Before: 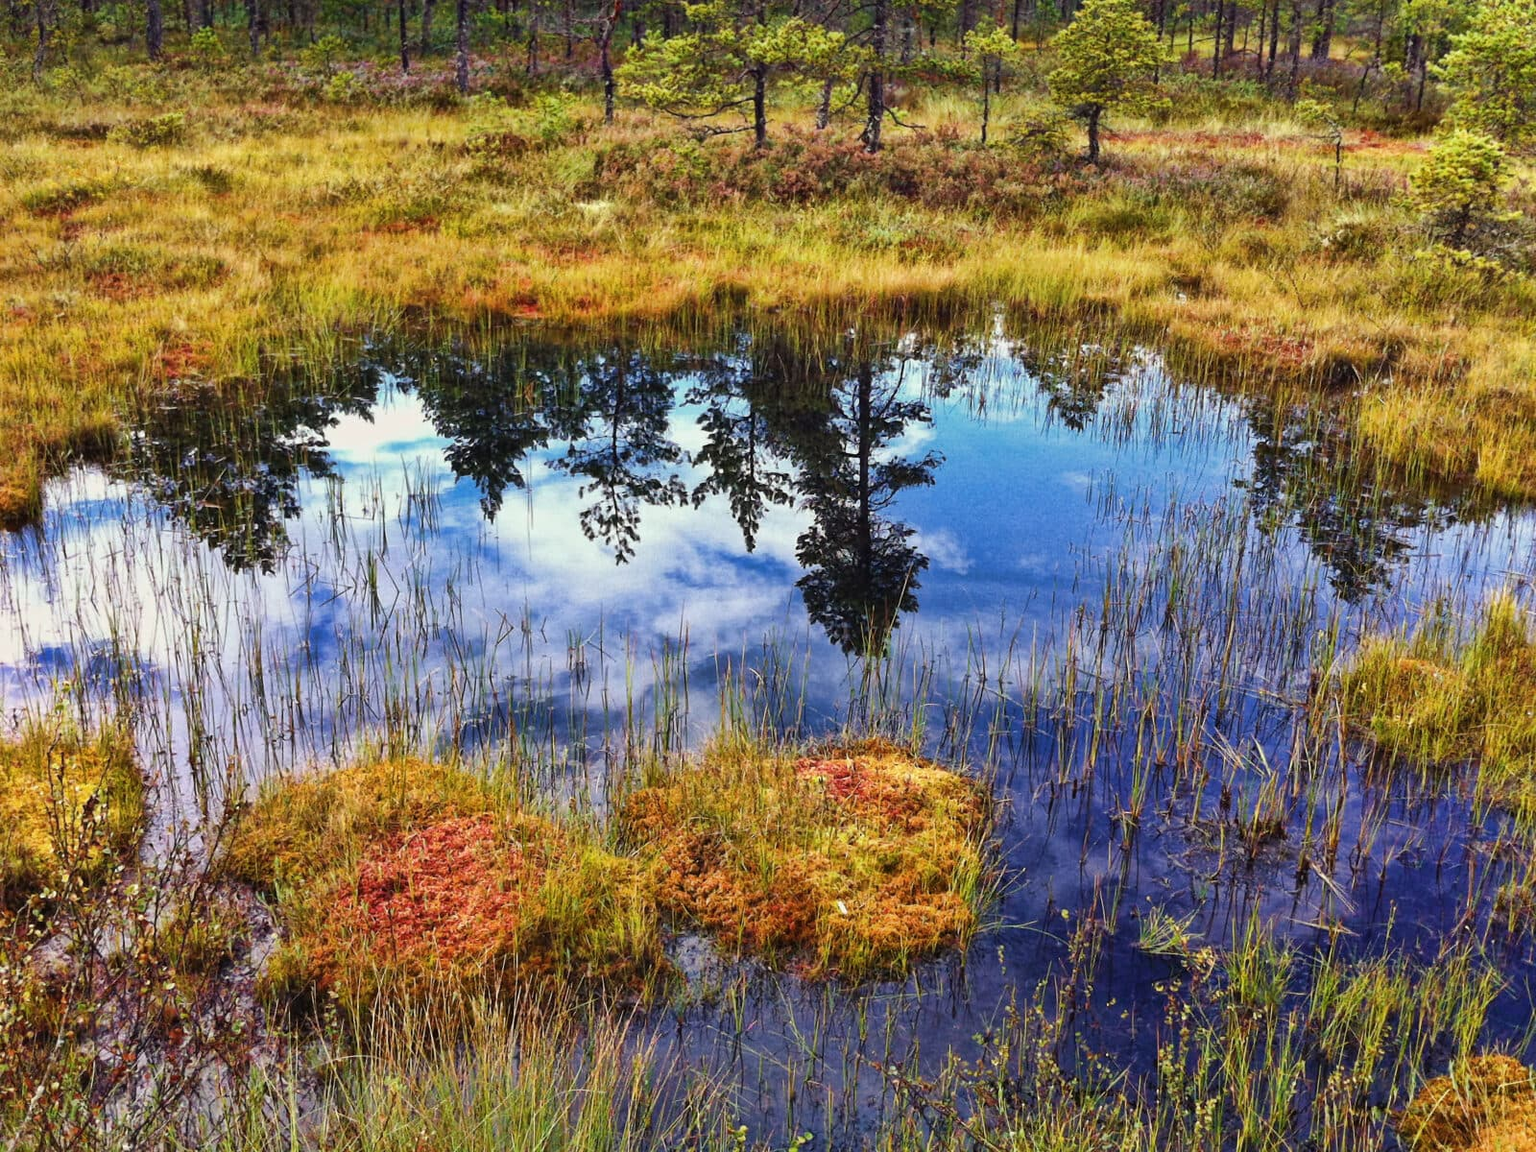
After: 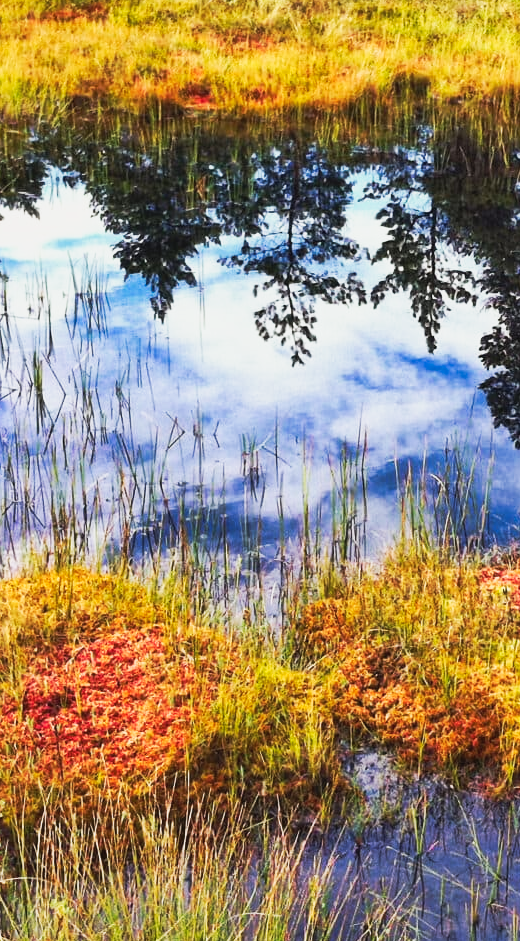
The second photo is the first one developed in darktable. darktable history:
crop and rotate: left 21.899%, top 18.565%, right 45.551%, bottom 2.97%
tone curve: curves: ch0 [(0, 0.026) (0.172, 0.194) (0.398, 0.437) (0.469, 0.544) (0.612, 0.741) (0.845, 0.926) (1, 0.968)]; ch1 [(0, 0) (0.437, 0.453) (0.472, 0.467) (0.502, 0.502) (0.531, 0.537) (0.574, 0.583) (0.617, 0.64) (0.699, 0.749) (0.859, 0.919) (1, 1)]; ch2 [(0, 0) (0.33, 0.301) (0.421, 0.443) (0.476, 0.502) (0.511, 0.504) (0.553, 0.55) (0.595, 0.586) (0.664, 0.664) (1, 1)], preserve colors none
